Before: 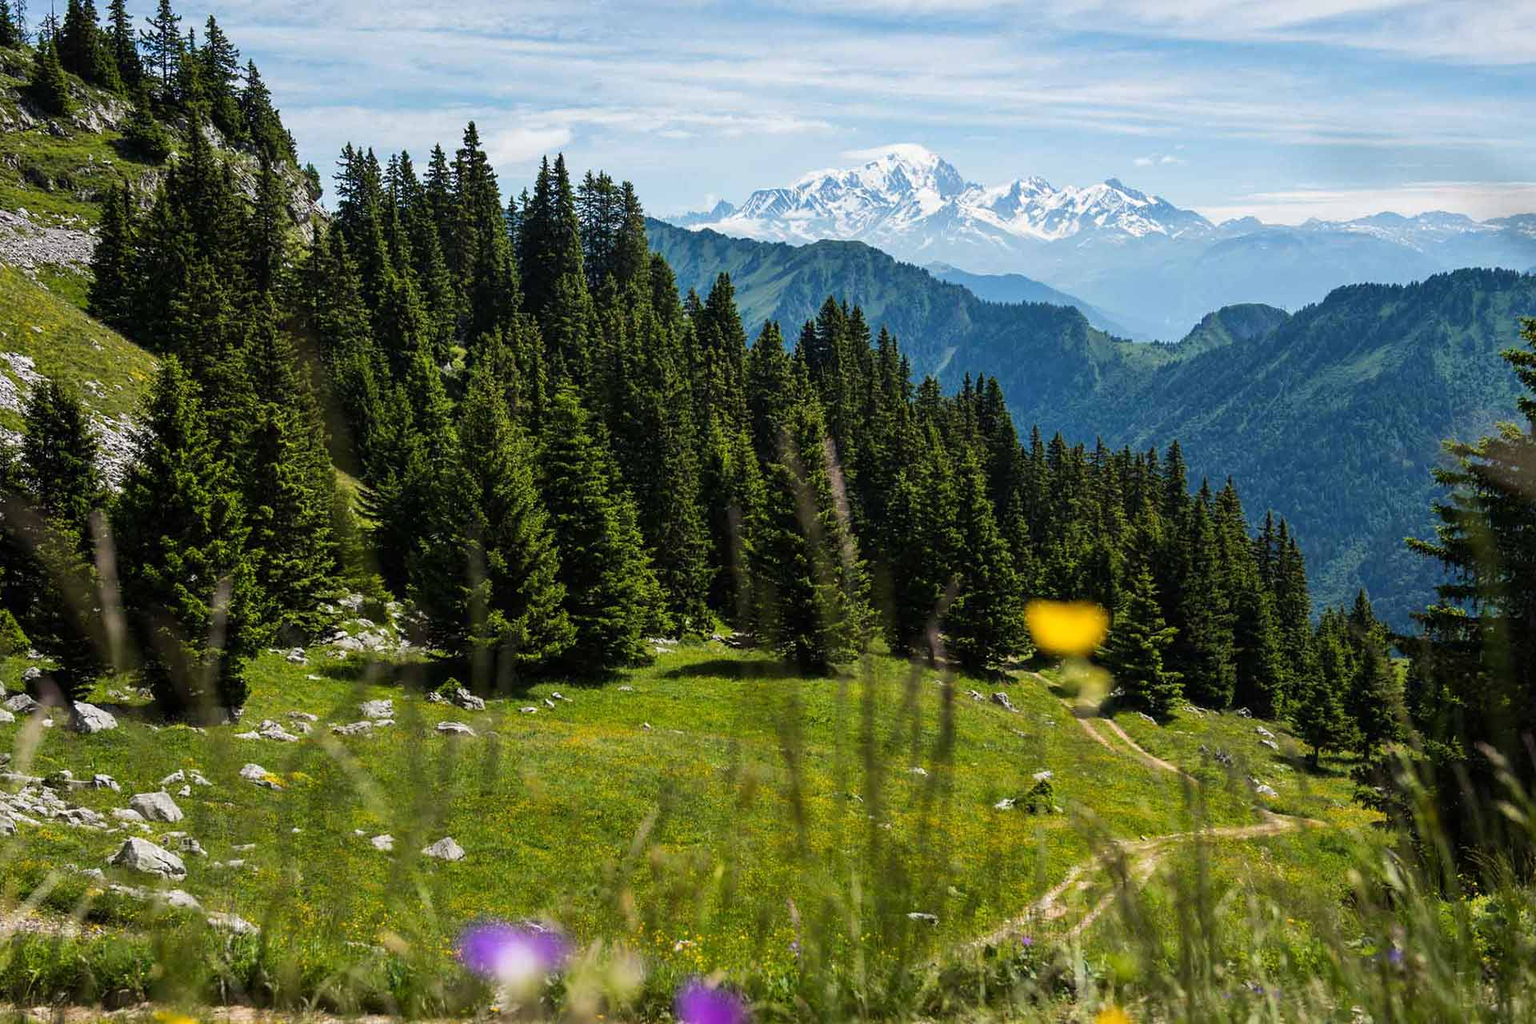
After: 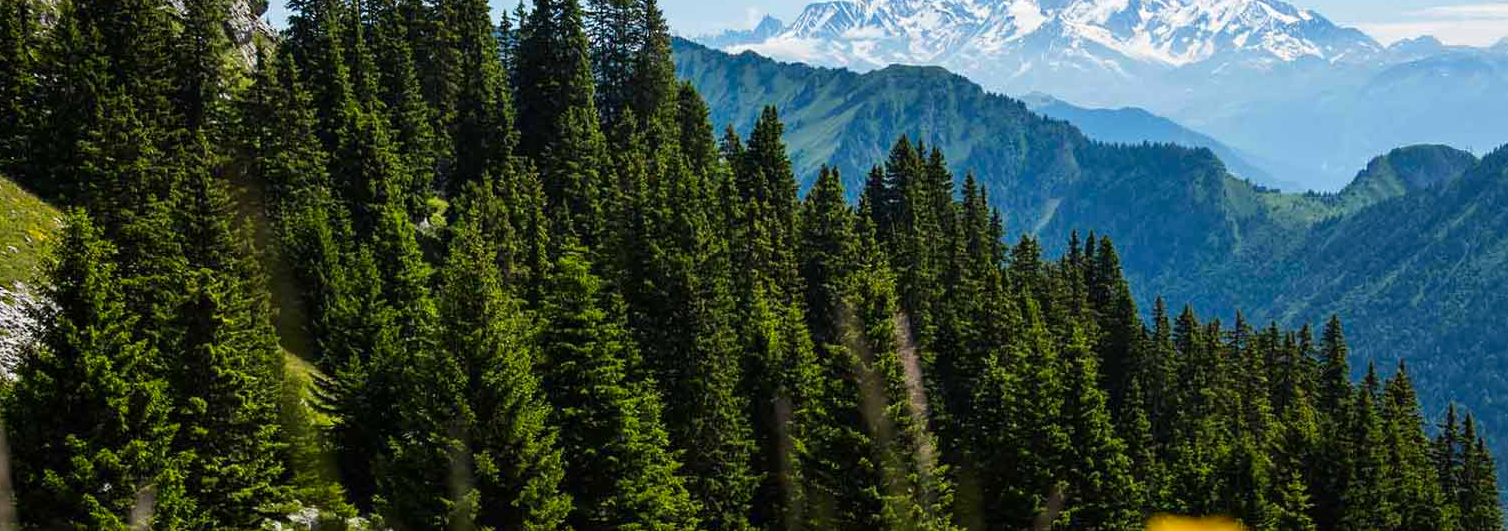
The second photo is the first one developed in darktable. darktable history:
crop: left 7.036%, top 18.398%, right 14.379%, bottom 40.043%
contrast brightness saturation: contrast 0.04, saturation 0.16
